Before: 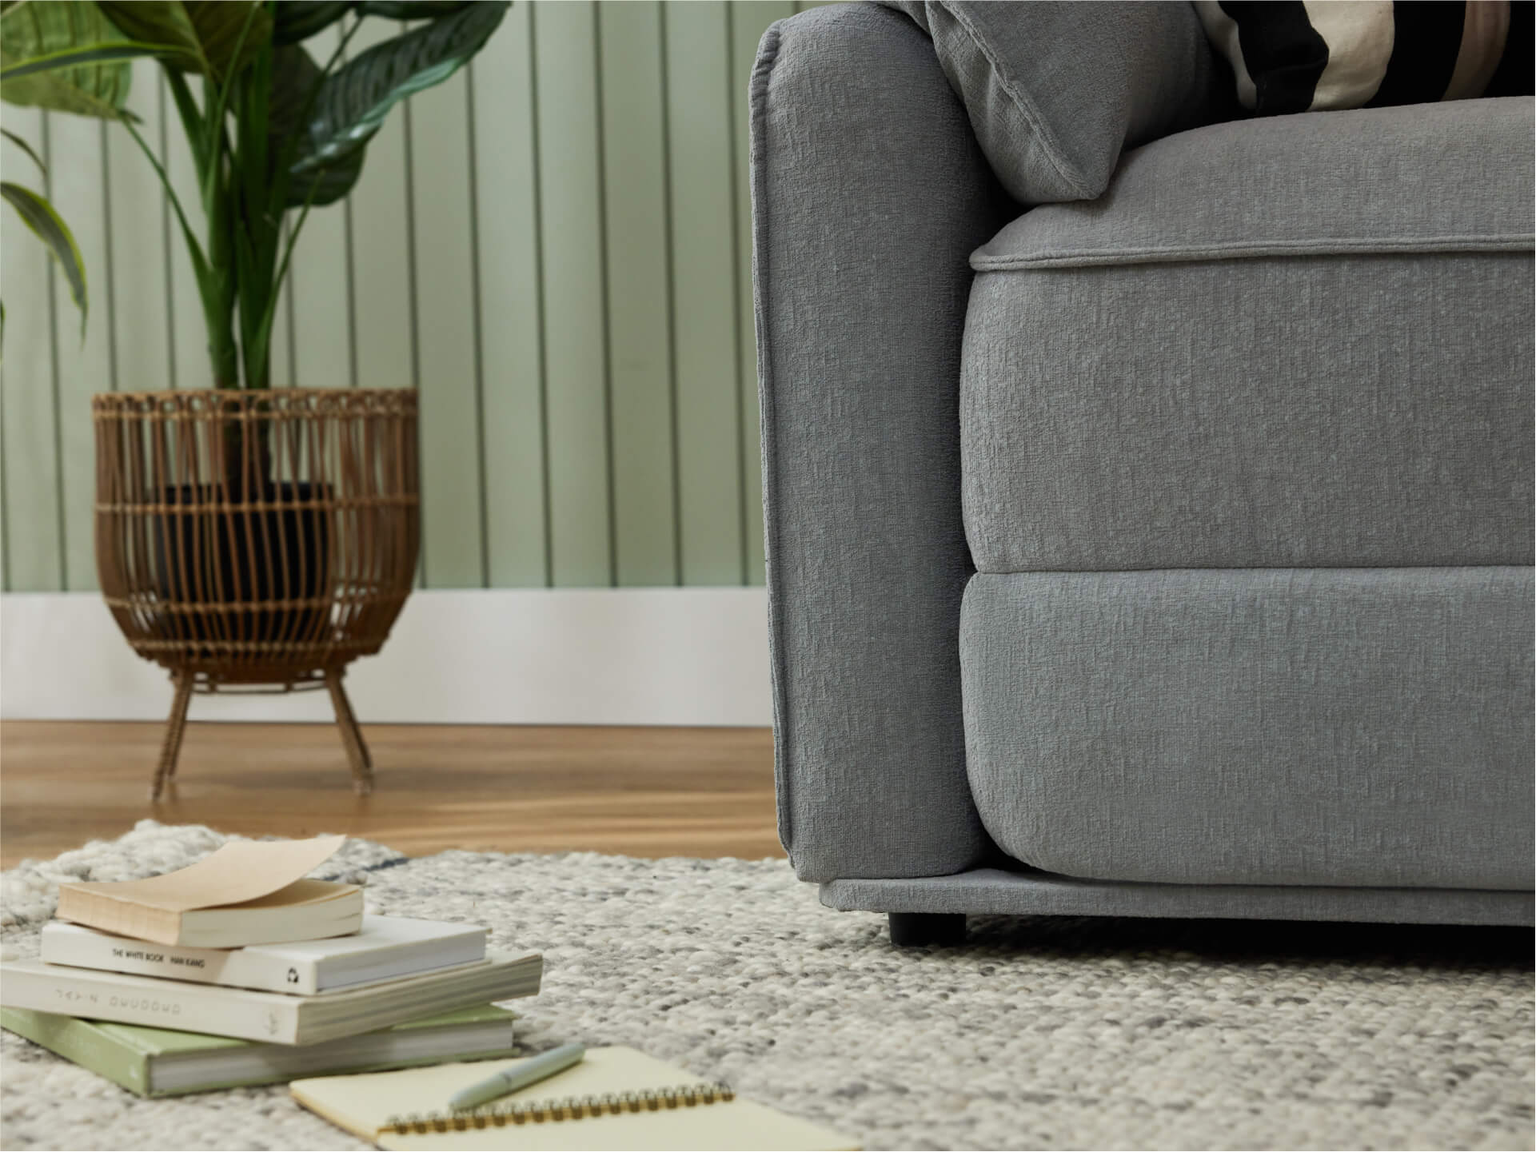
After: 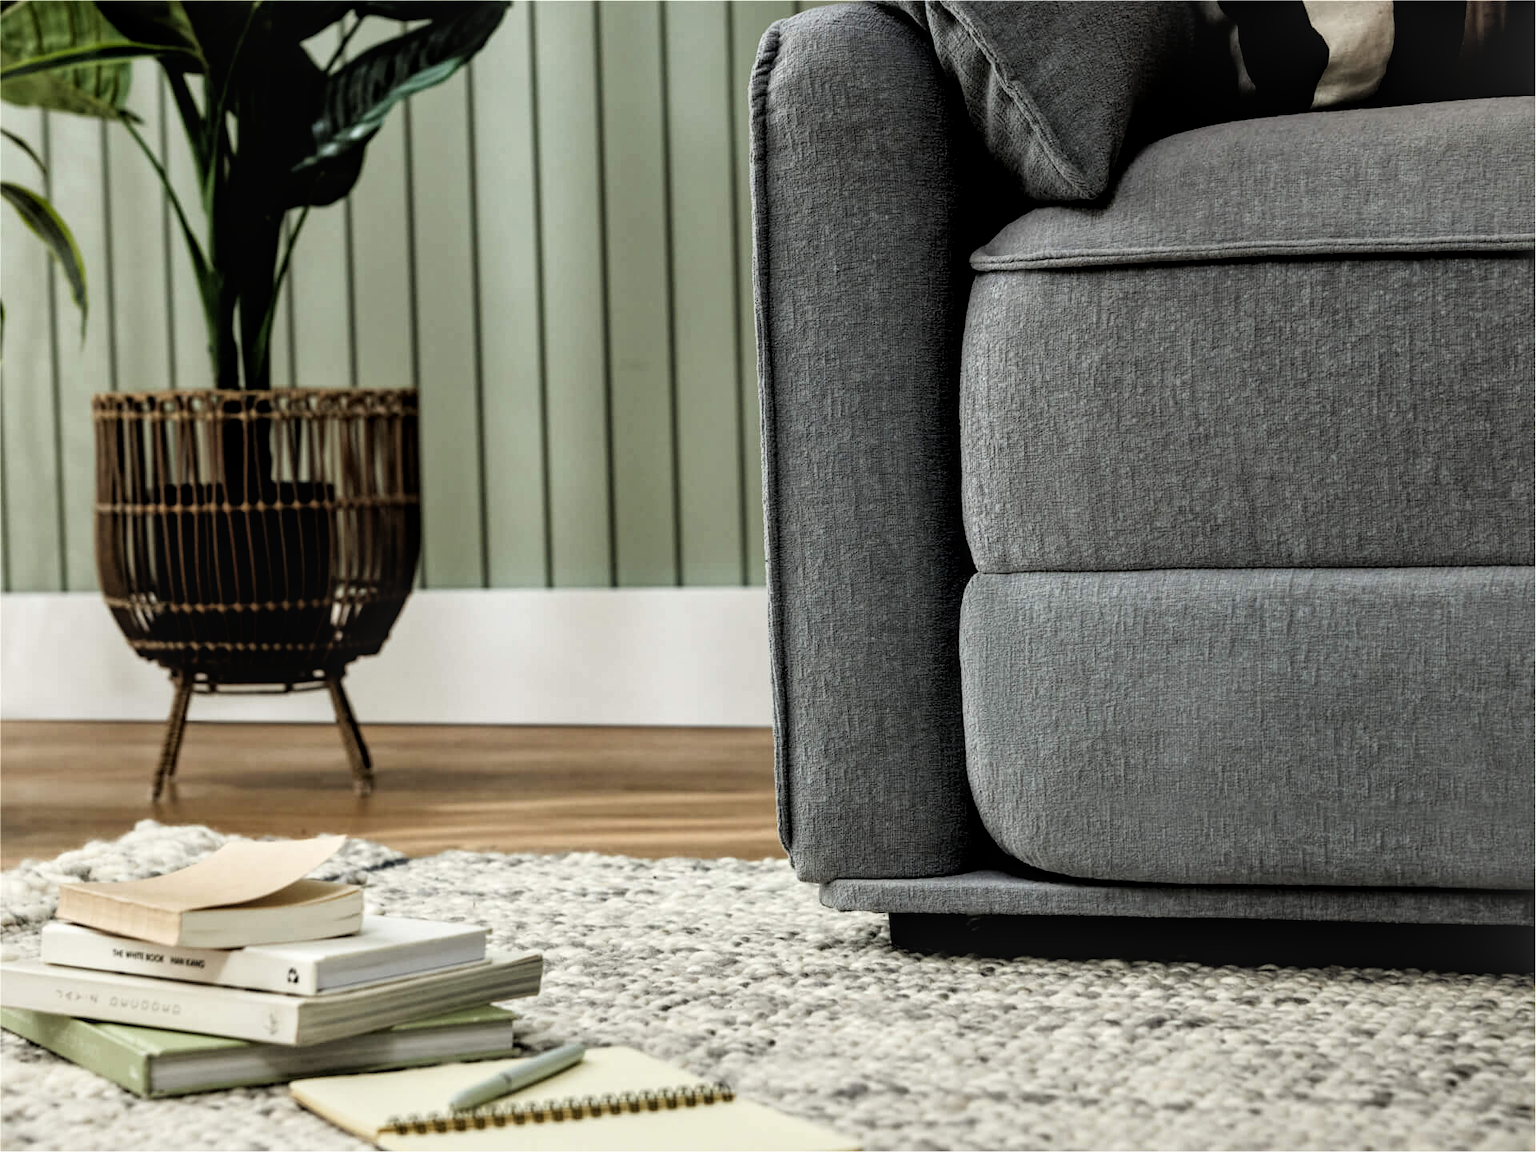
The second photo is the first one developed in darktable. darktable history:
filmic rgb: black relative exposure -3.57 EV, white relative exposure 2.29 EV, hardness 3.41
rotate and perspective: automatic cropping off
local contrast: on, module defaults
